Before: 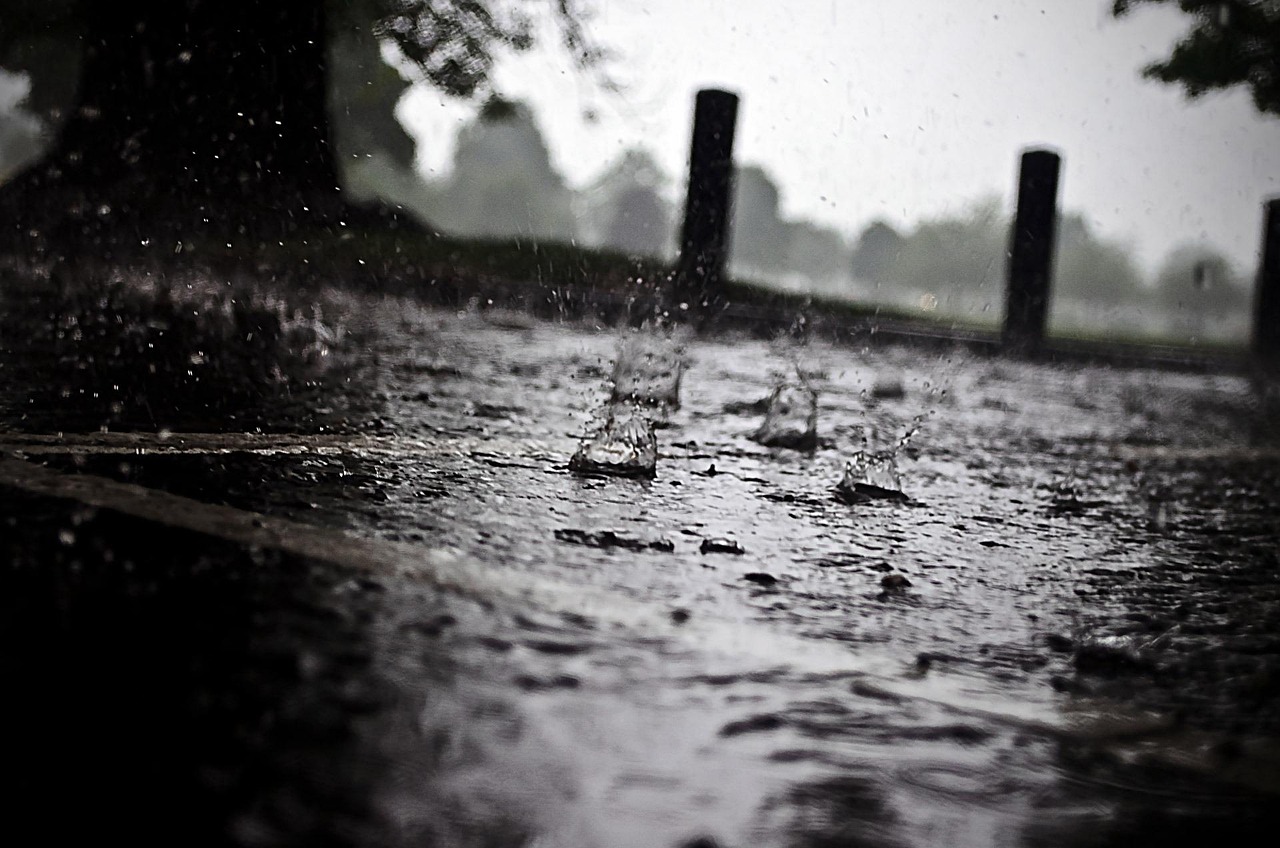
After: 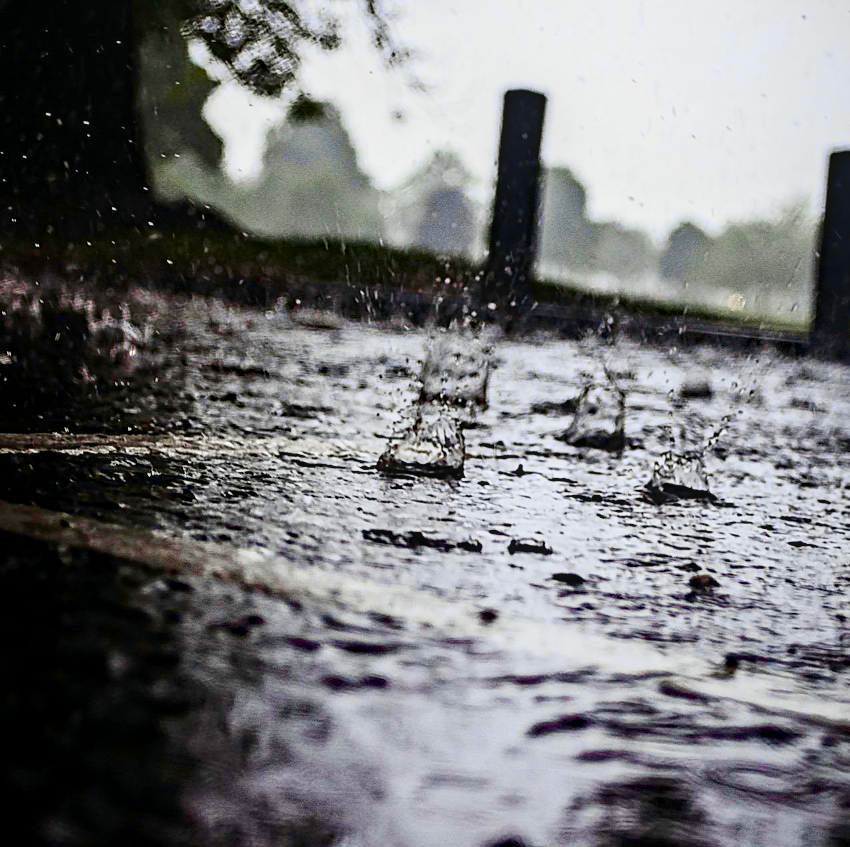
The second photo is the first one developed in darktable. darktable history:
color balance rgb: linear chroma grading › global chroma 14.732%, perceptual saturation grading › global saturation 0.163%, perceptual saturation grading › highlights -17.89%, perceptual saturation grading › mid-tones 32.382%, perceptual saturation grading › shadows 50.505%, global vibrance 20%
contrast brightness saturation: contrast 0.234, brightness 0.098, saturation 0.287
crop and rotate: left 15.049%, right 18.534%
tone equalizer: -7 EV 0.129 EV, edges refinement/feathering 500, mask exposure compensation -1.57 EV, preserve details no
local contrast: on, module defaults
haze removal: adaptive false
tone curve: curves: ch0 [(0, 0) (0.07, 0.052) (0.23, 0.254) (0.486, 0.53) (0.822, 0.825) (0.994, 0.955)]; ch1 [(0, 0) (0.226, 0.261) (0.379, 0.442) (0.469, 0.472) (0.495, 0.495) (0.514, 0.504) (0.561, 0.568) (0.59, 0.612) (1, 1)]; ch2 [(0, 0) (0.269, 0.299) (0.459, 0.441) (0.498, 0.499) (0.523, 0.52) (0.586, 0.569) (0.635, 0.617) (0.659, 0.681) (0.718, 0.764) (1, 1)], color space Lab, independent channels, preserve colors none
